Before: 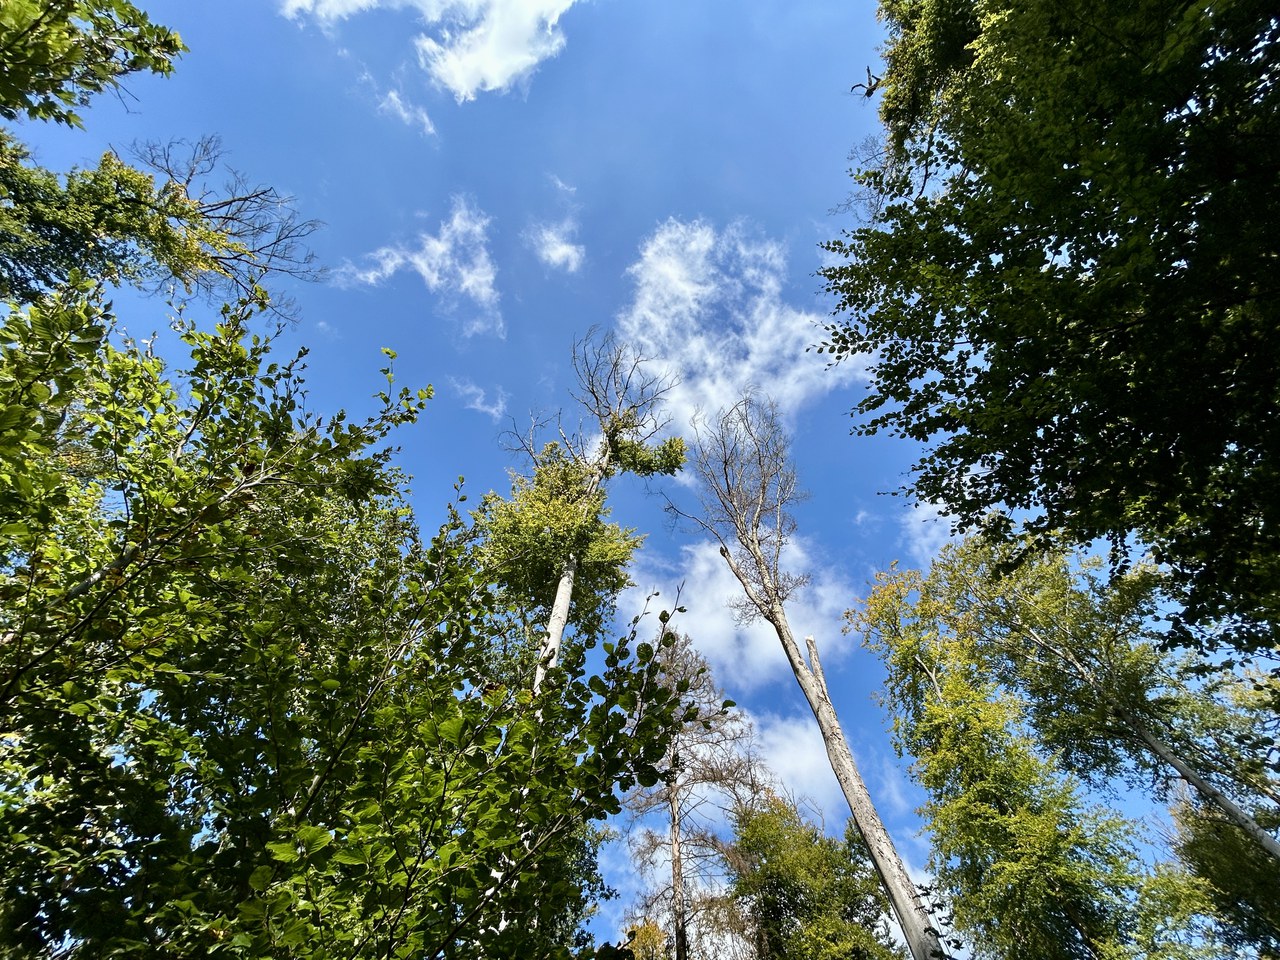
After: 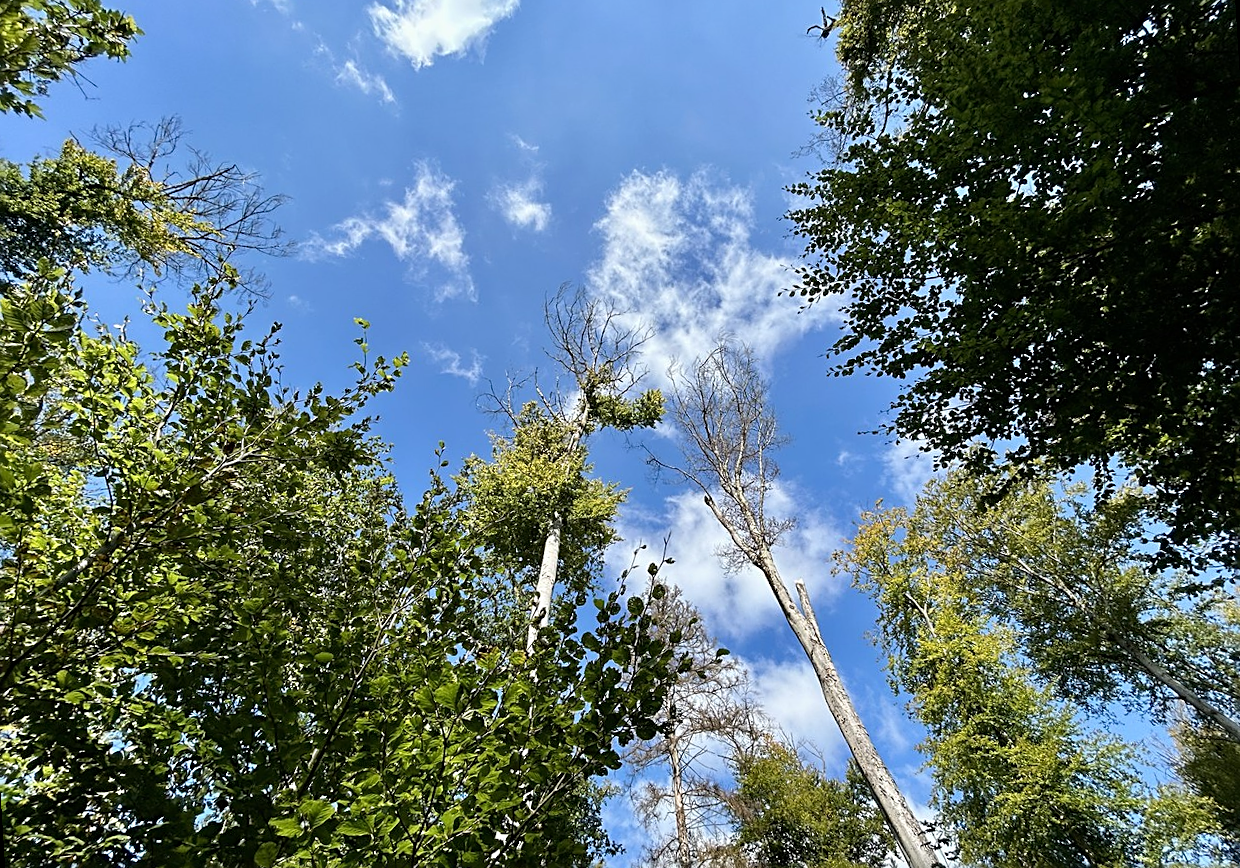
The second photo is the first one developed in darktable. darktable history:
rotate and perspective: rotation -3.52°, crop left 0.036, crop right 0.964, crop top 0.081, crop bottom 0.919
sharpen: on, module defaults
tone equalizer: on, module defaults
